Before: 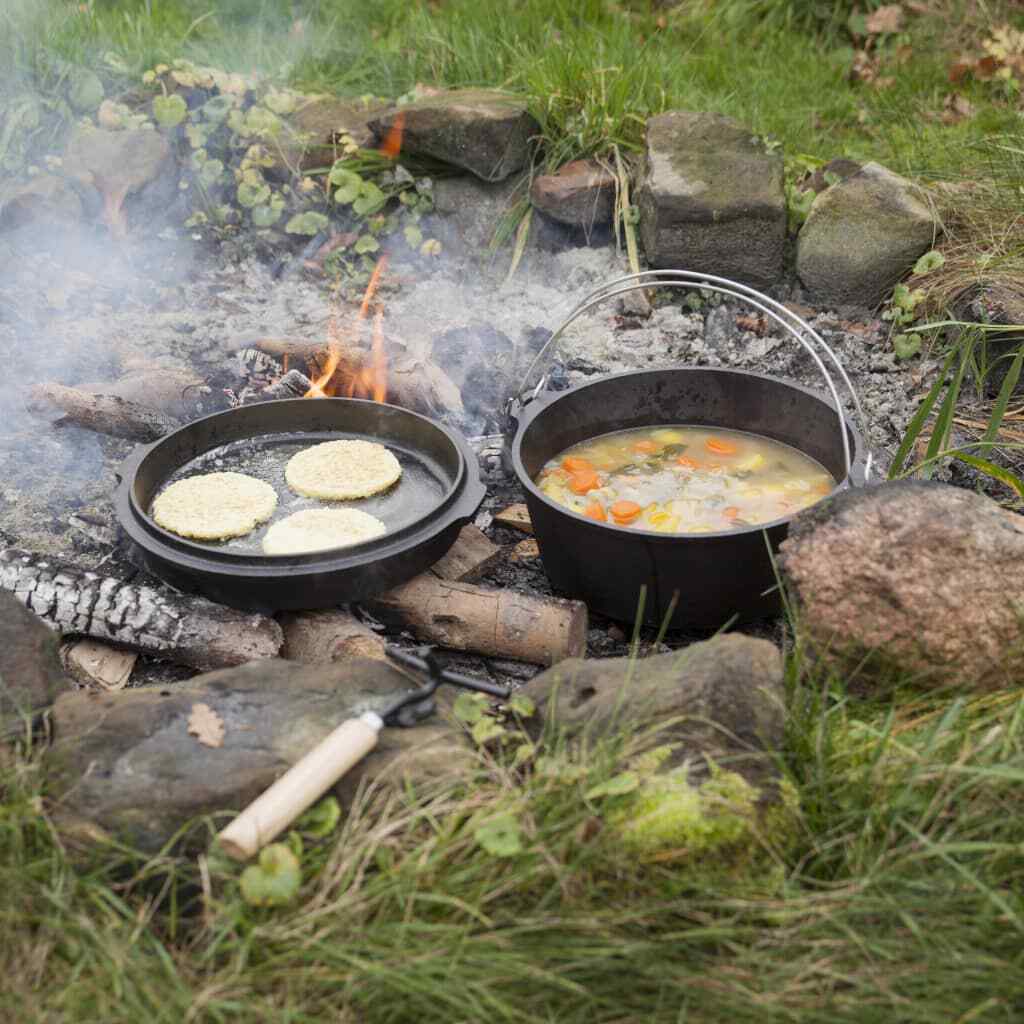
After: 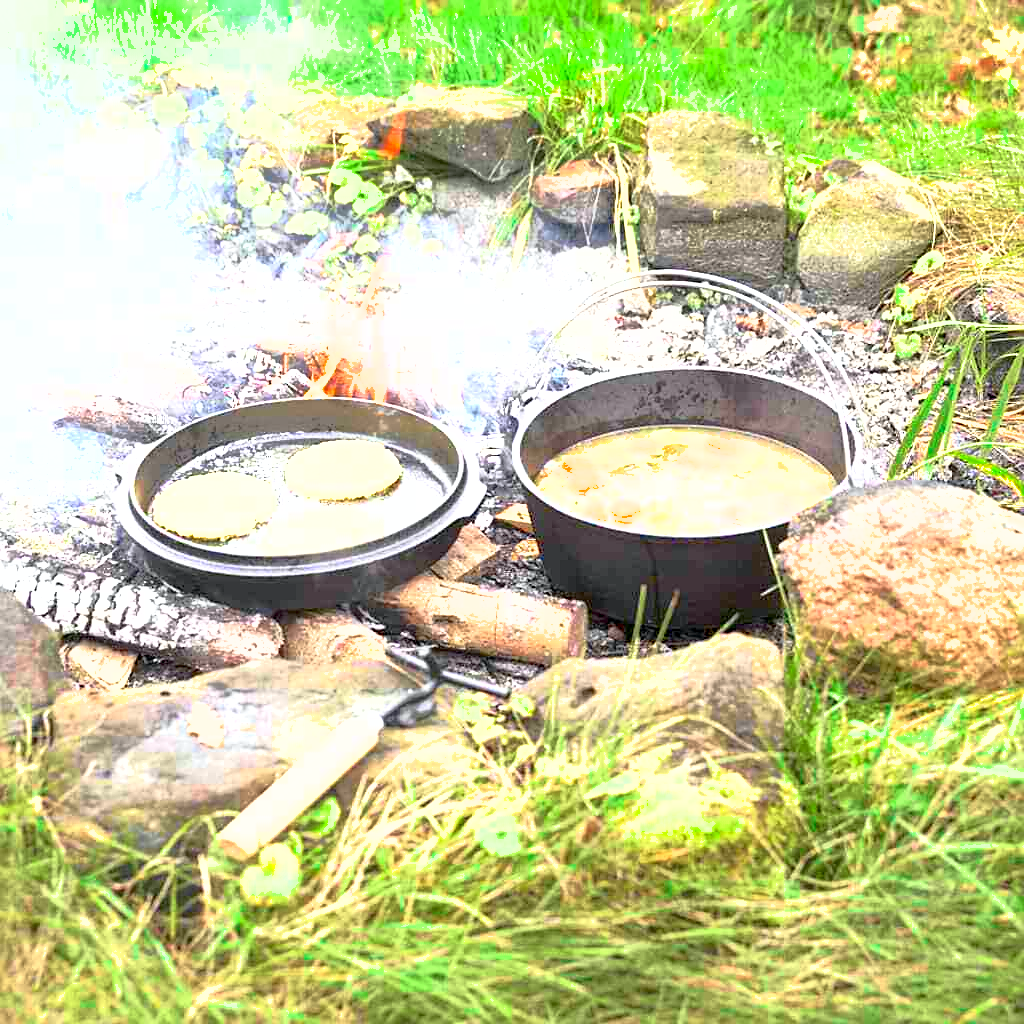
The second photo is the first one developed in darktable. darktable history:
sharpen: on, module defaults
tone curve: curves: ch0 [(0, 0) (0.051, 0.021) (0.11, 0.069) (0.249, 0.235) (0.452, 0.526) (0.596, 0.713) (0.703, 0.83) (0.851, 0.938) (1, 1)]; ch1 [(0, 0) (0.1, 0.038) (0.318, 0.221) (0.413, 0.325) (0.443, 0.412) (0.483, 0.474) (0.503, 0.501) (0.516, 0.517) (0.548, 0.568) (0.569, 0.599) (0.594, 0.634) (0.666, 0.701) (1, 1)]; ch2 [(0, 0) (0.453, 0.435) (0.479, 0.476) (0.504, 0.5) (0.529, 0.537) (0.556, 0.583) (0.584, 0.618) (0.824, 0.815) (1, 1)], color space Lab, independent channels, preserve colors none
white balance: red 1, blue 1
shadows and highlights: on, module defaults
exposure: black level correction 0, exposure 1.9 EV, compensate highlight preservation false
